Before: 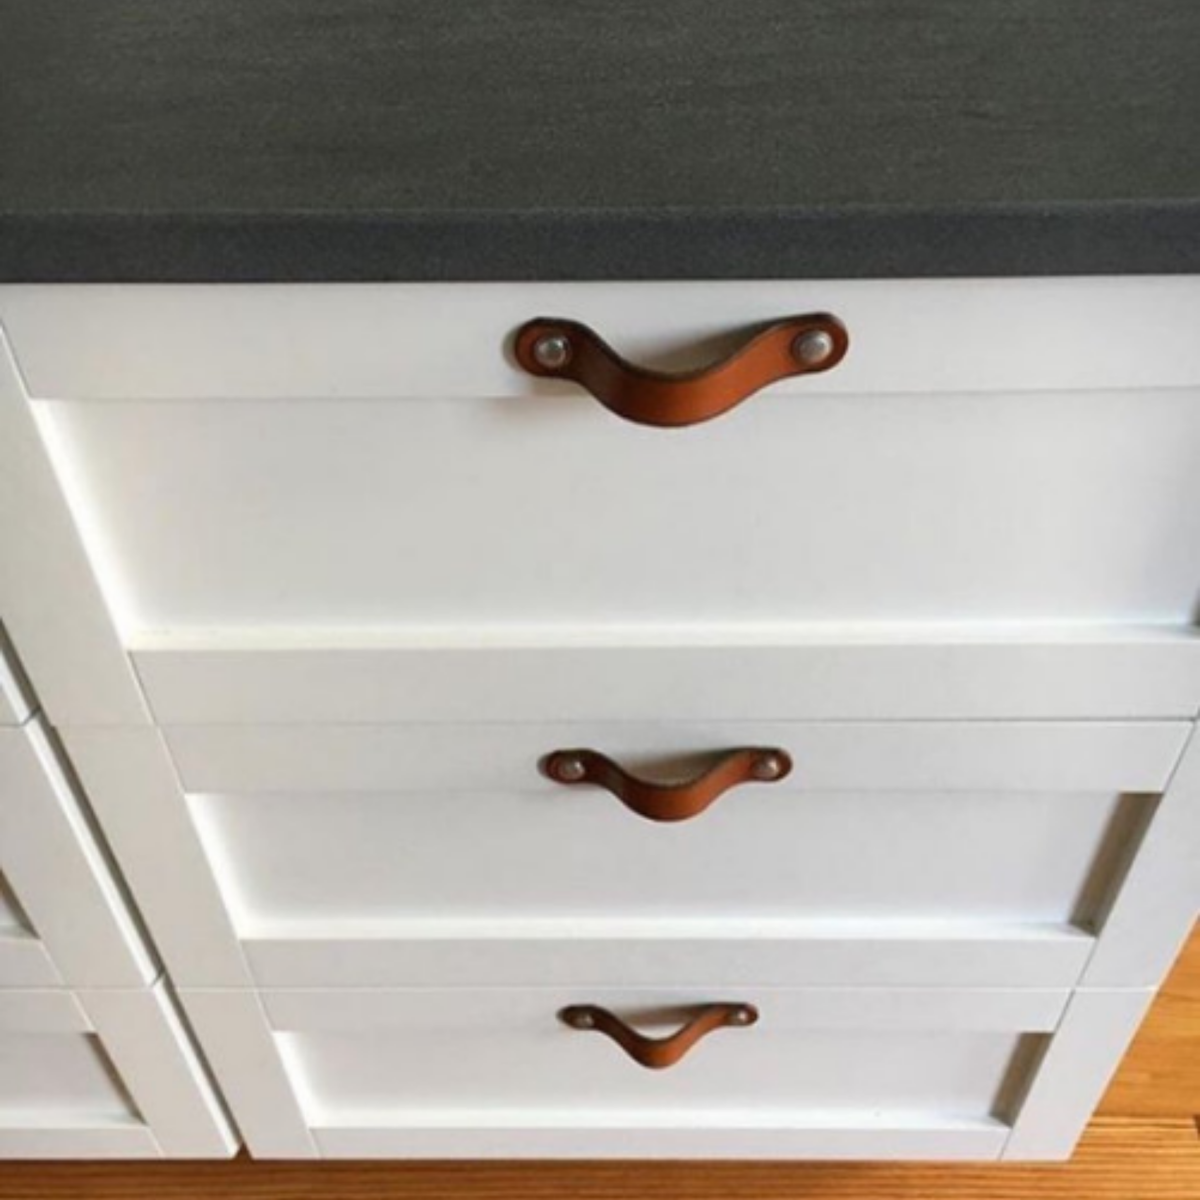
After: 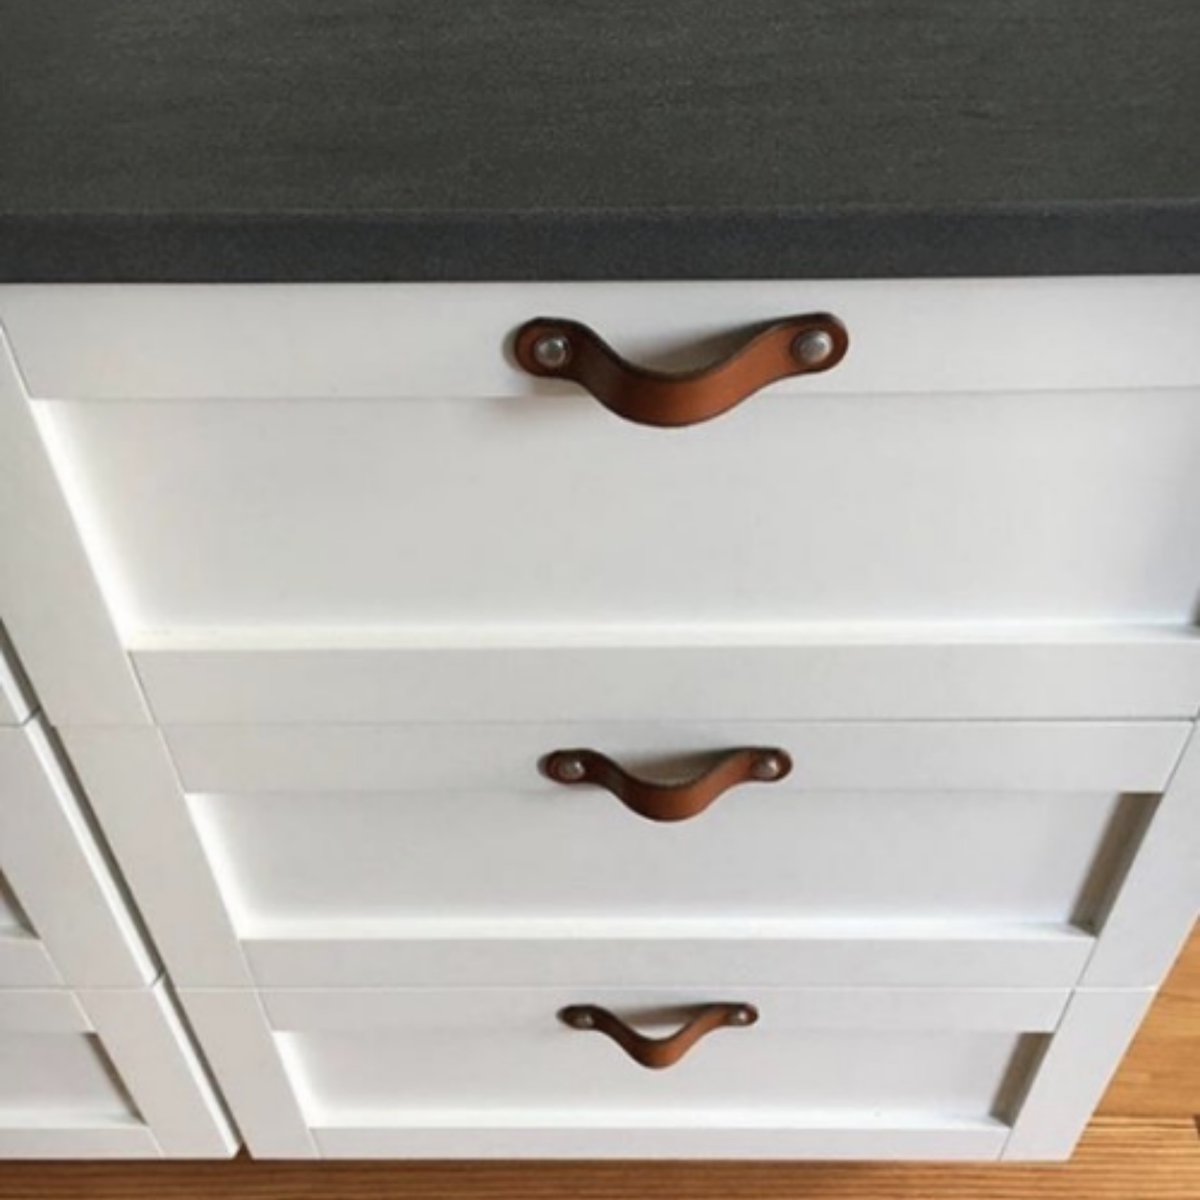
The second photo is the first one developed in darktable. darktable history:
contrast brightness saturation: contrast 0.057, brightness -0.008, saturation -0.232
